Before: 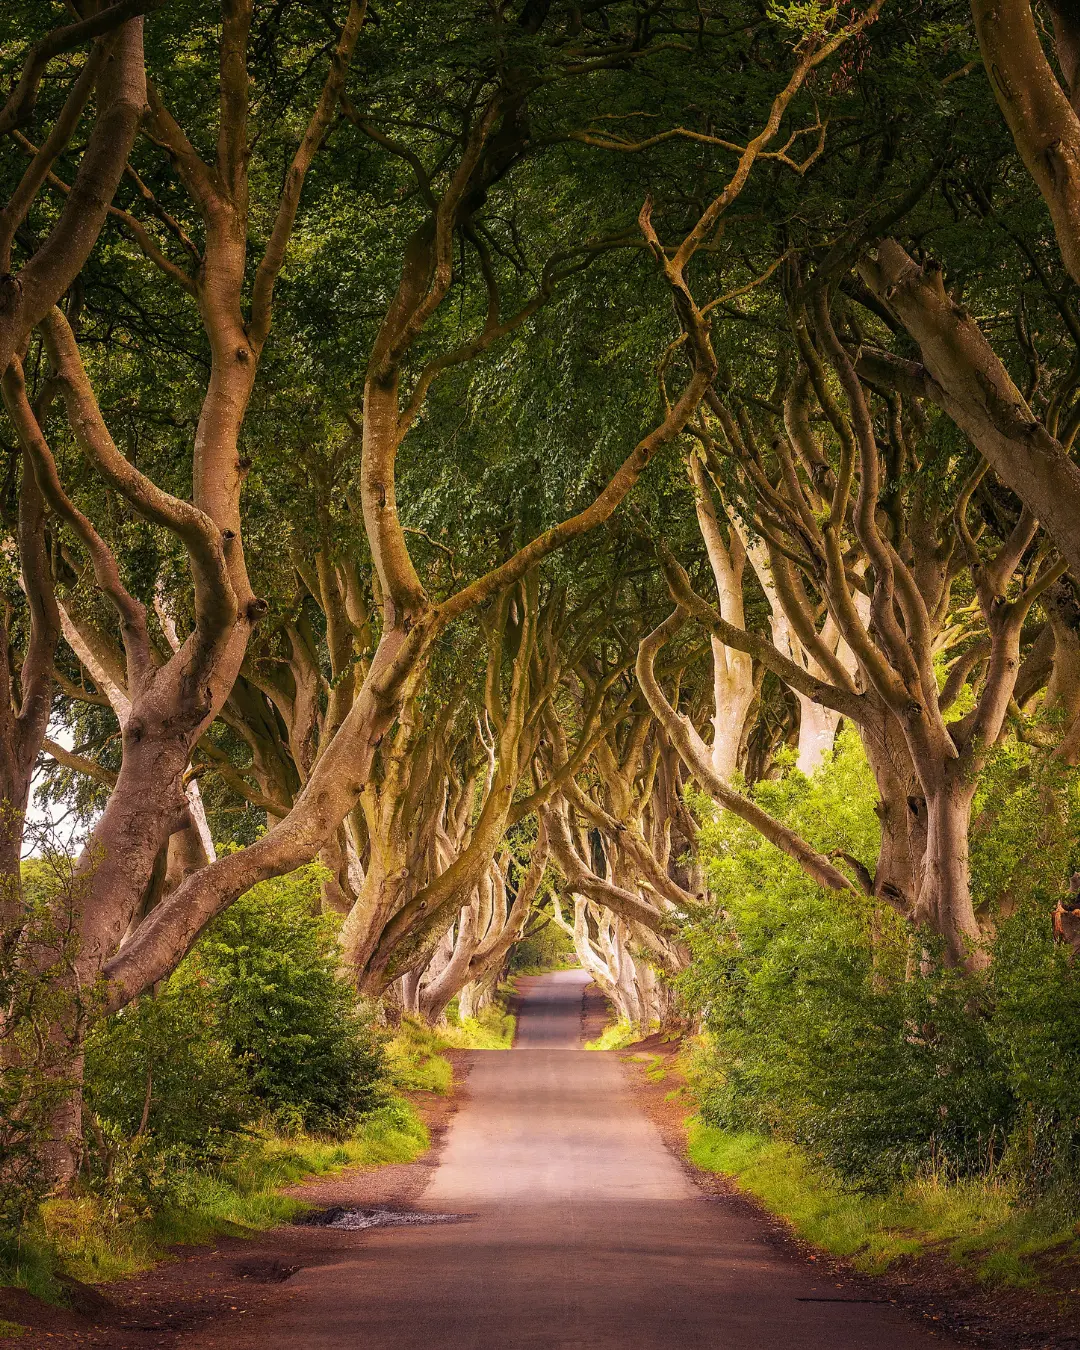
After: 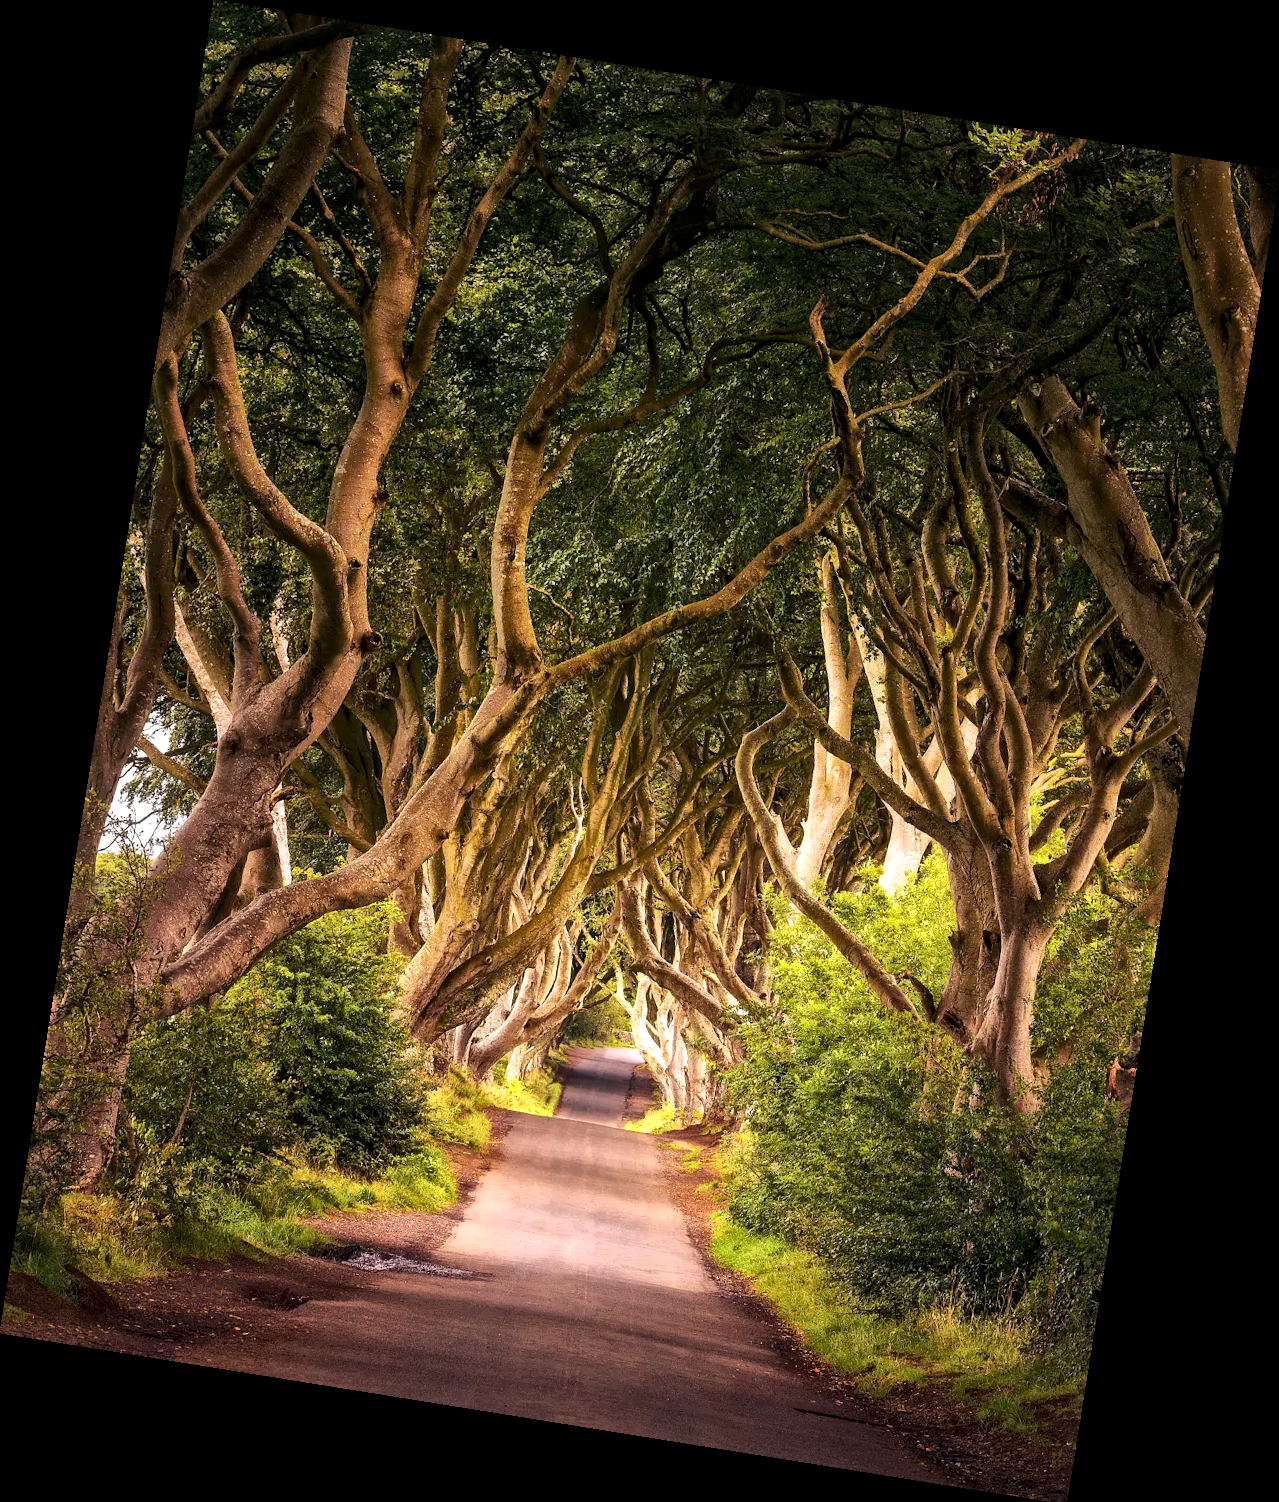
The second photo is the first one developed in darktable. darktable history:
rotate and perspective: rotation 9.12°, automatic cropping off
tone equalizer: -8 EV -0.417 EV, -7 EV -0.389 EV, -6 EV -0.333 EV, -5 EV -0.222 EV, -3 EV 0.222 EV, -2 EV 0.333 EV, -1 EV 0.389 EV, +0 EV 0.417 EV, edges refinement/feathering 500, mask exposure compensation -1.57 EV, preserve details no
local contrast: mode bilateral grid, contrast 20, coarseness 20, detail 150%, midtone range 0.2
